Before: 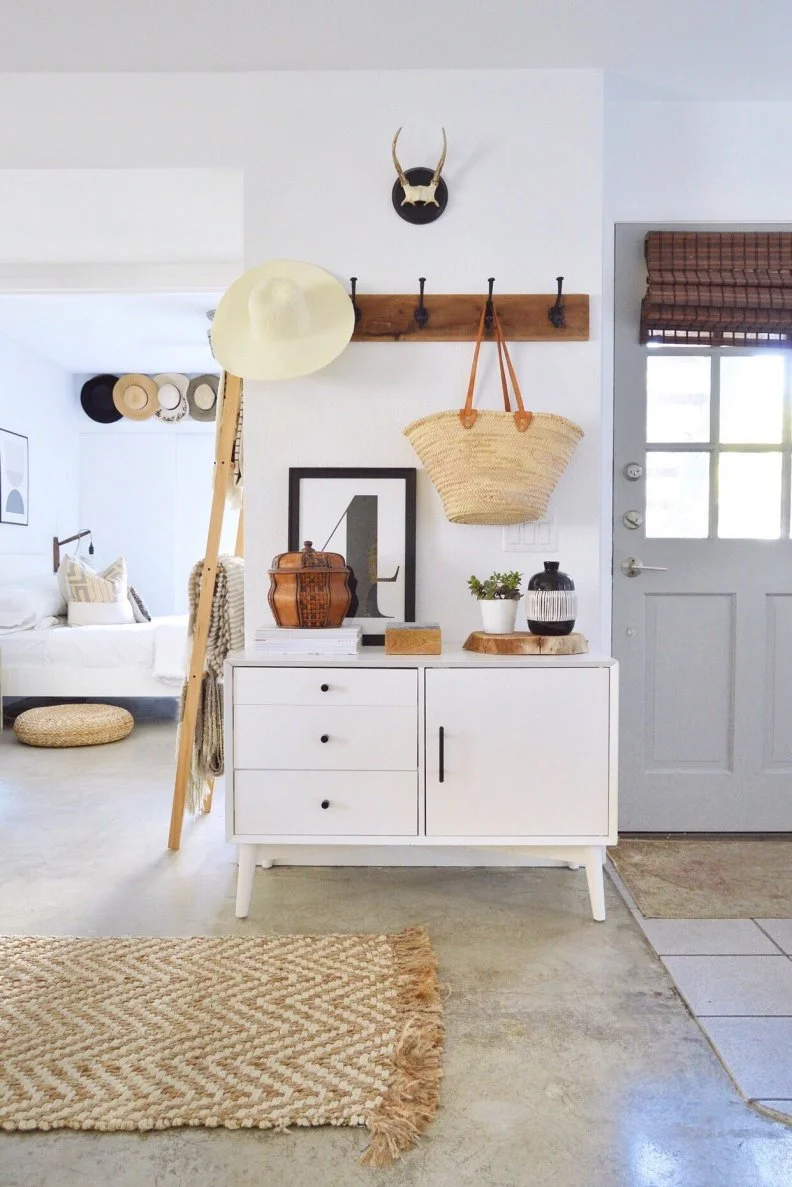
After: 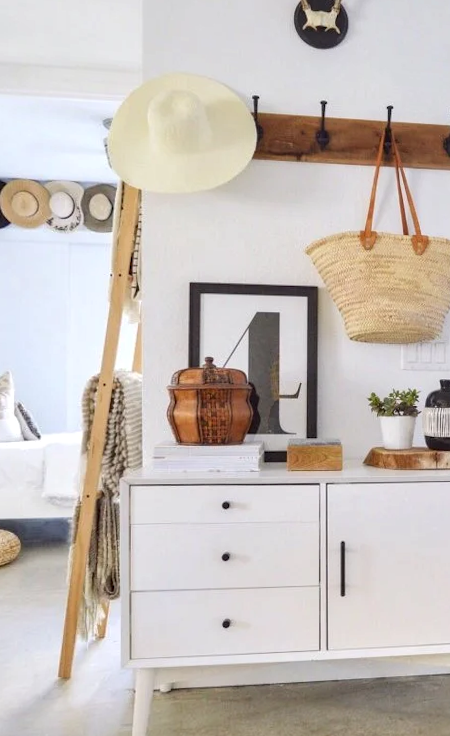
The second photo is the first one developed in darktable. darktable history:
crop: left 16.202%, top 11.208%, right 26.045%, bottom 20.557%
rotate and perspective: rotation -0.013°, lens shift (vertical) -0.027, lens shift (horizontal) 0.178, crop left 0.016, crop right 0.989, crop top 0.082, crop bottom 0.918
local contrast: on, module defaults
